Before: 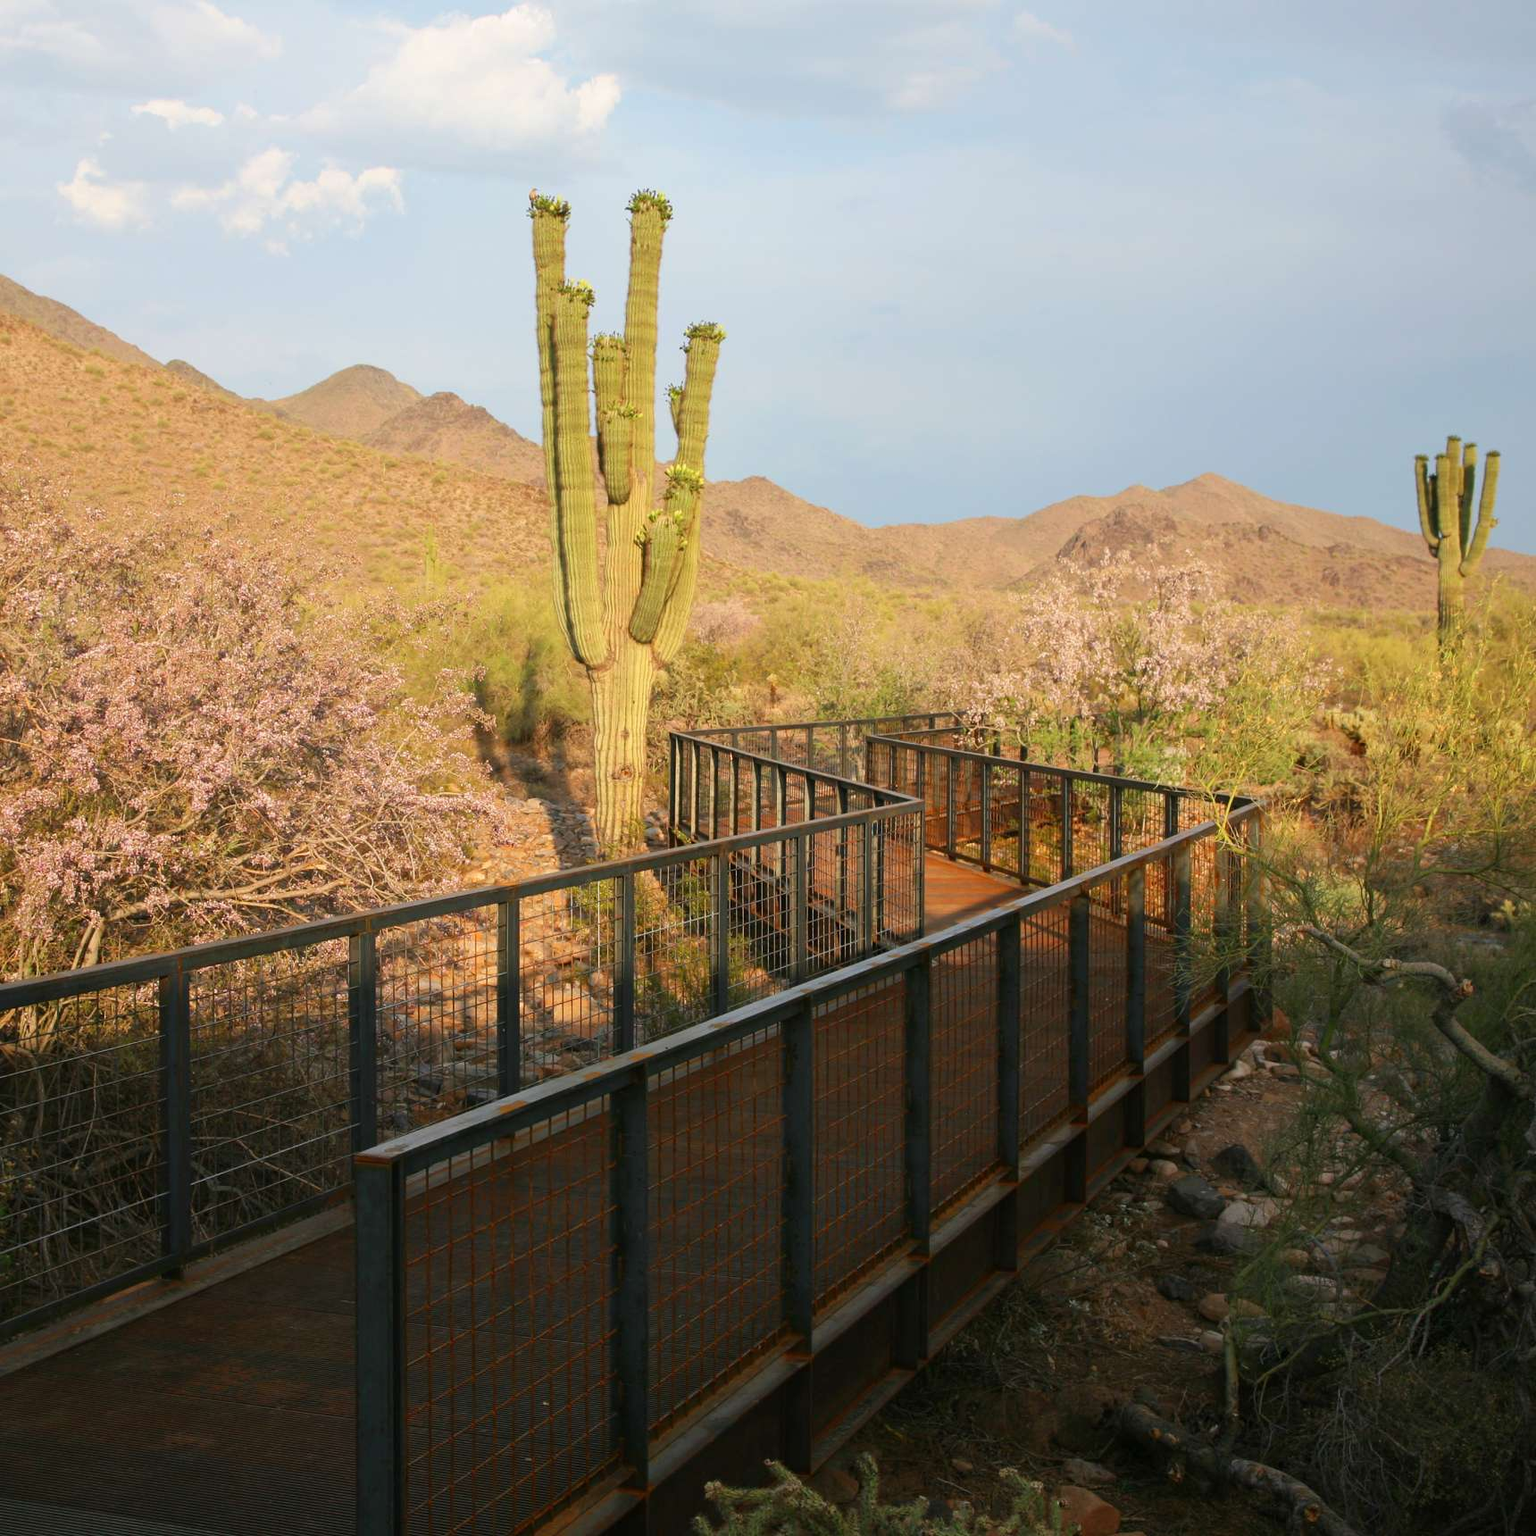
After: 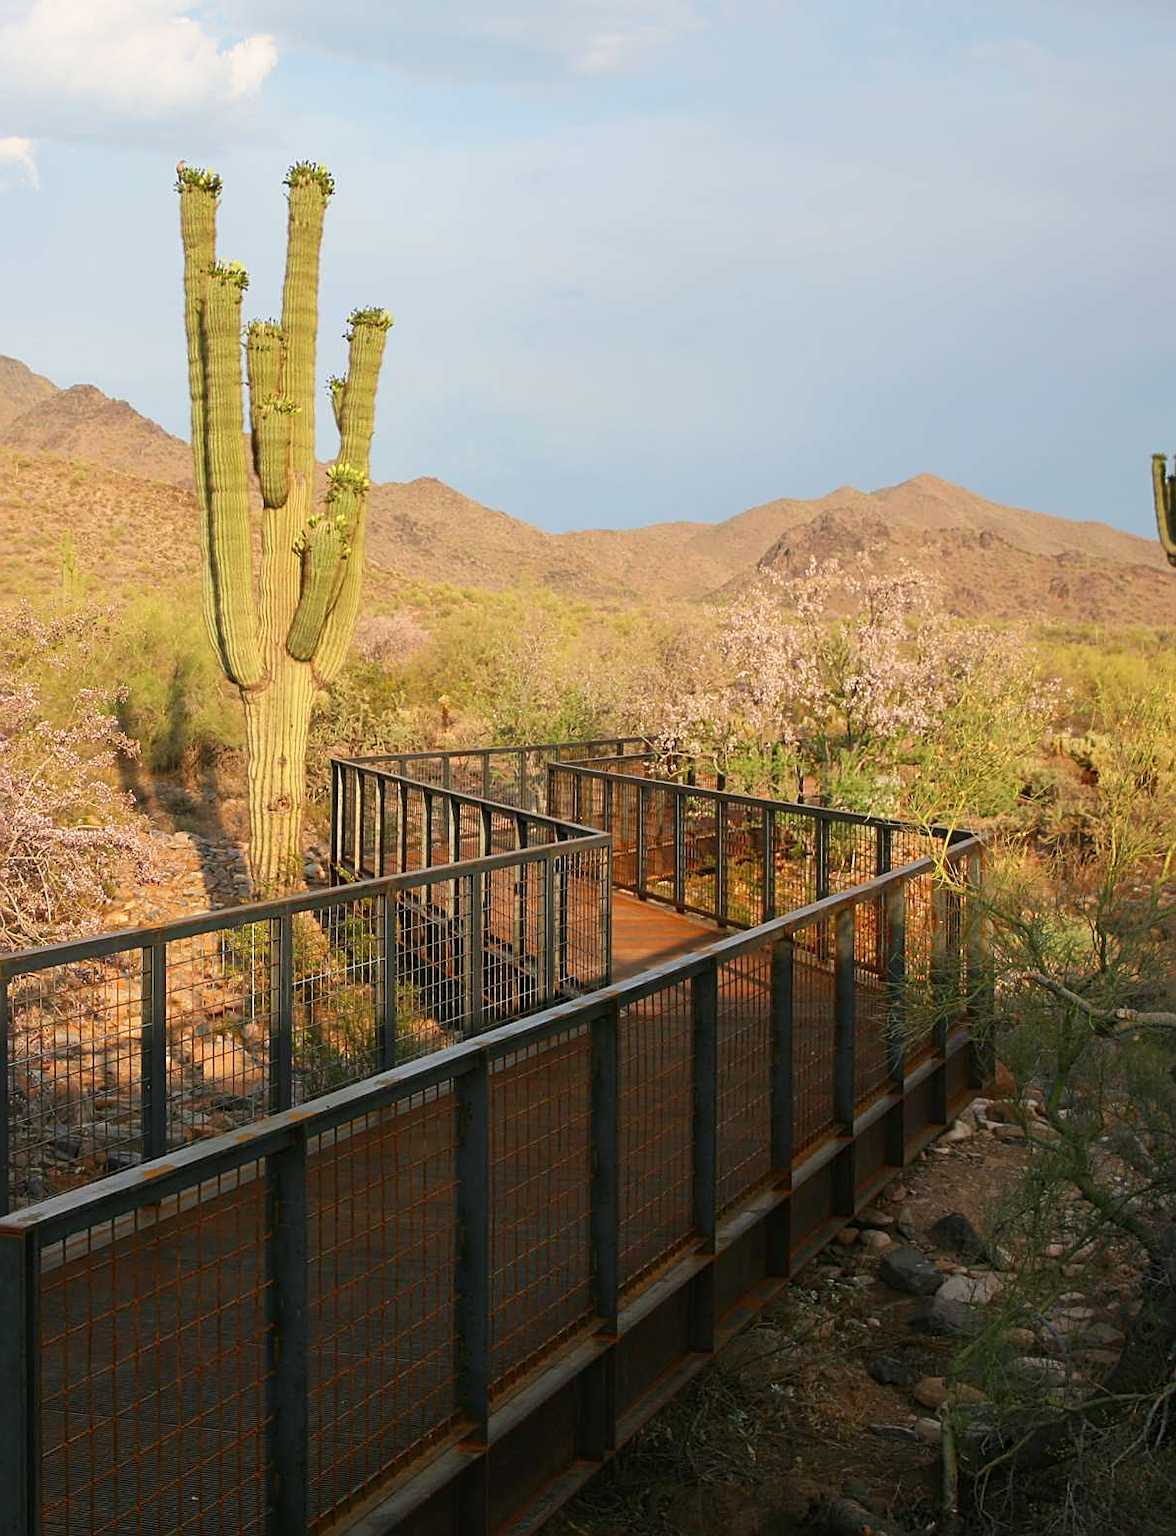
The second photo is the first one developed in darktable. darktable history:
crop and rotate: left 24.034%, top 2.838%, right 6.406%, bottom 6.299%
sharpen: on, module defaults
